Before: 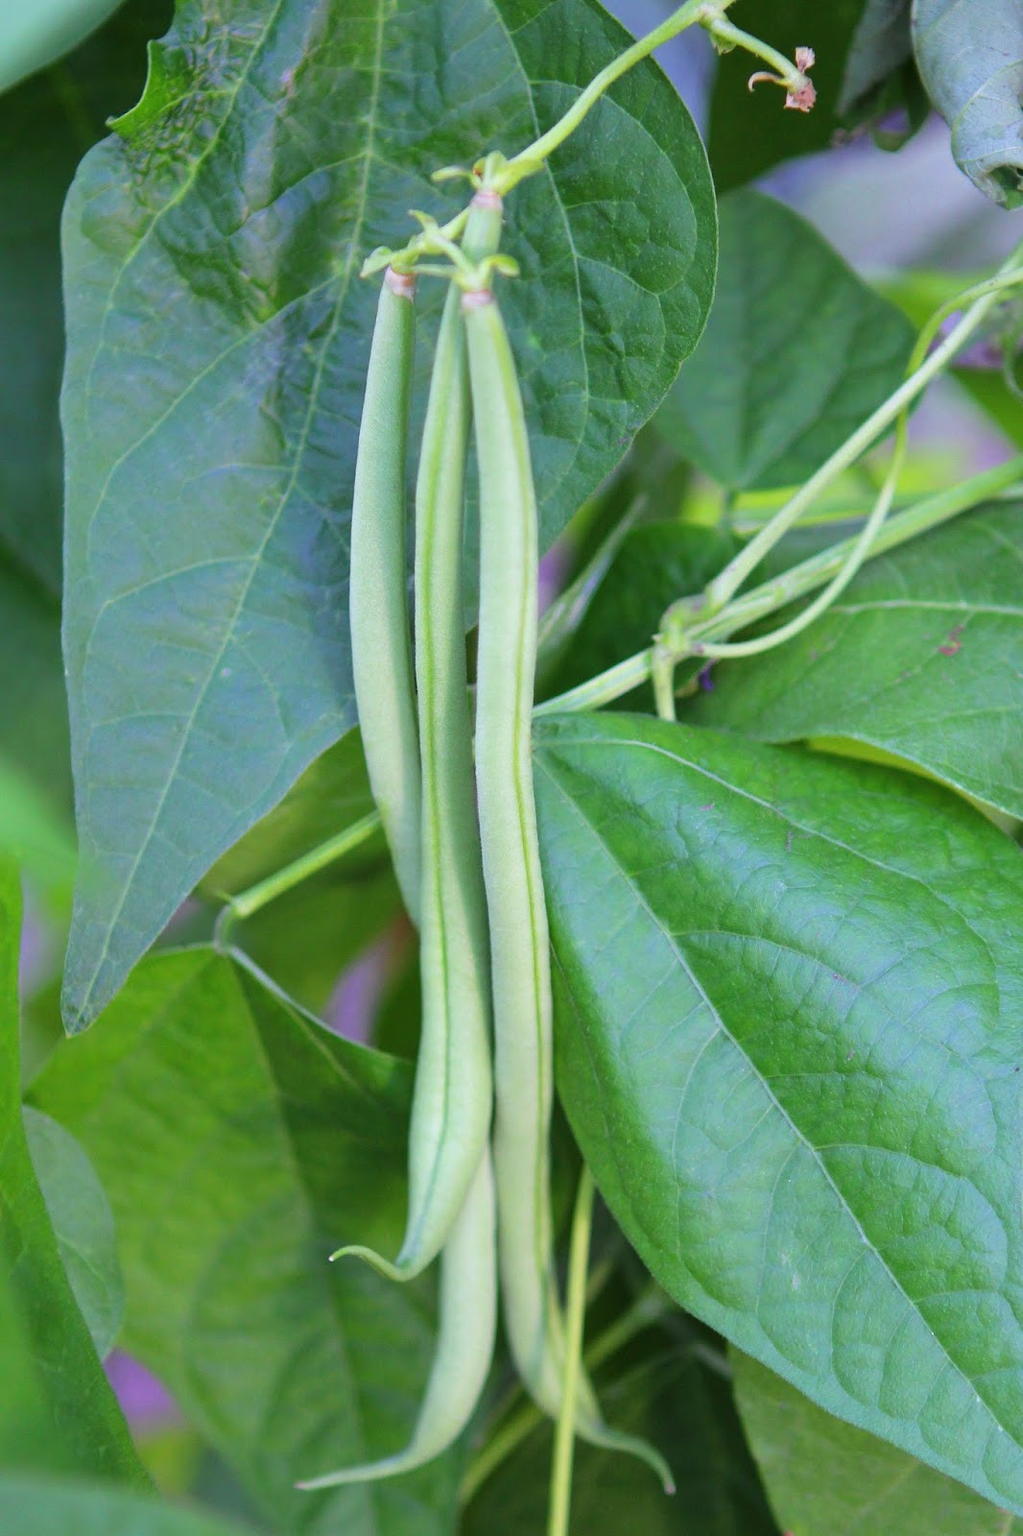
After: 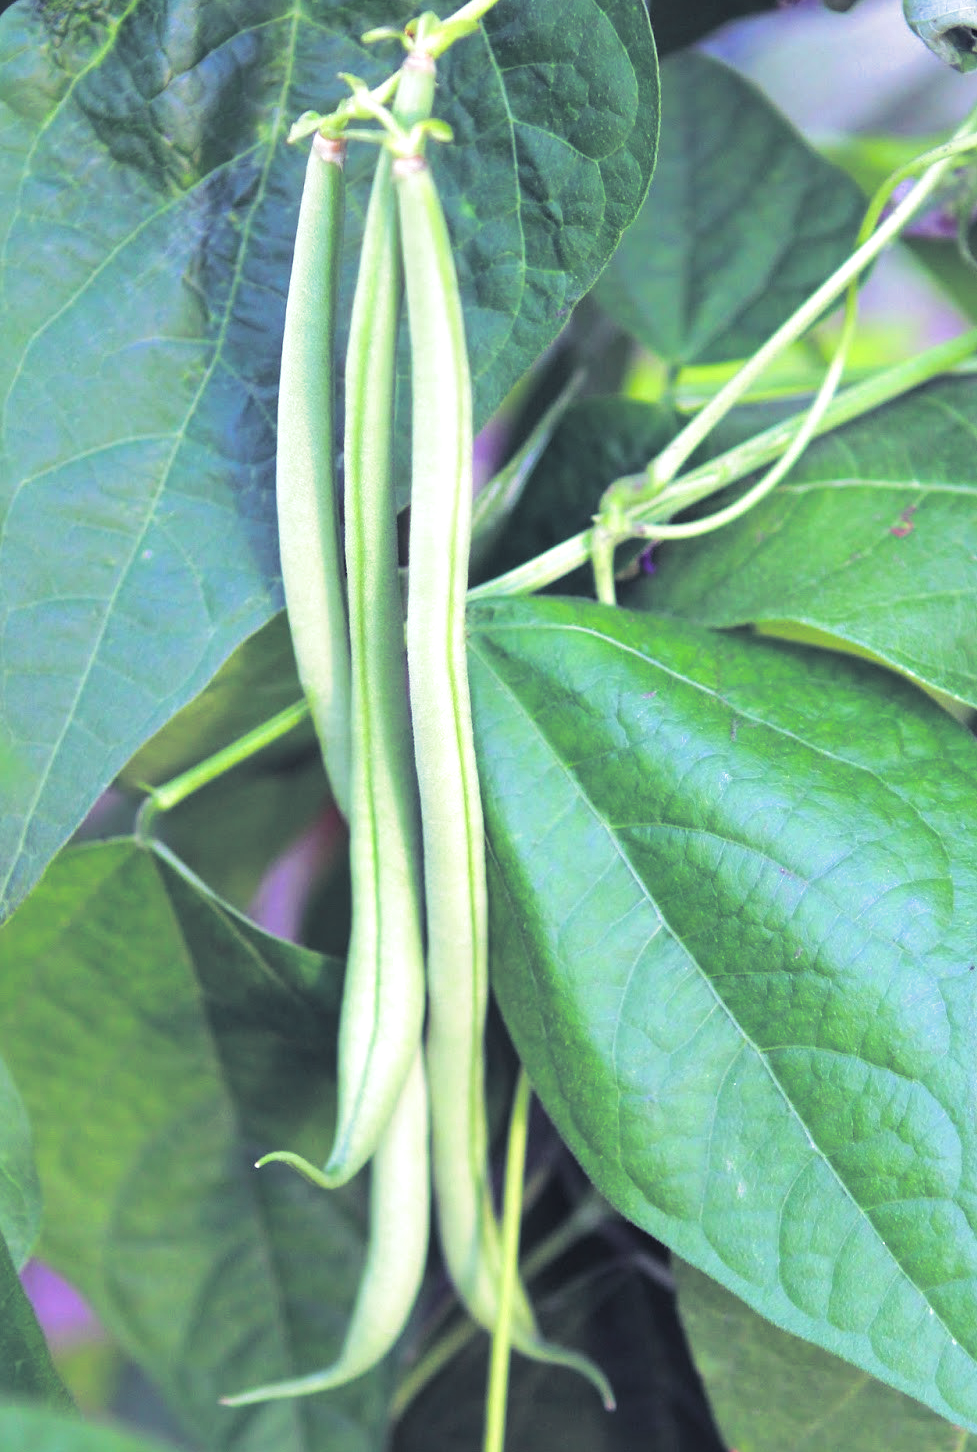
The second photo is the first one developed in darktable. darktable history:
crop and rotate: left 8.262%, top 9.226%
color balance rgb: perceptual saturation grading › global saturation 20%, perceptual saturation grading › highlights -25%, perceptual saturation grading › shadows 25%
exposure: exposure 0.6 EV, compensate highlight preservation false
split-toning: shadows › hue 255.6°, shadows › saturation 0.66, highlights › hue 43.2°, highlights › saturation 0.68, balance -50.1
